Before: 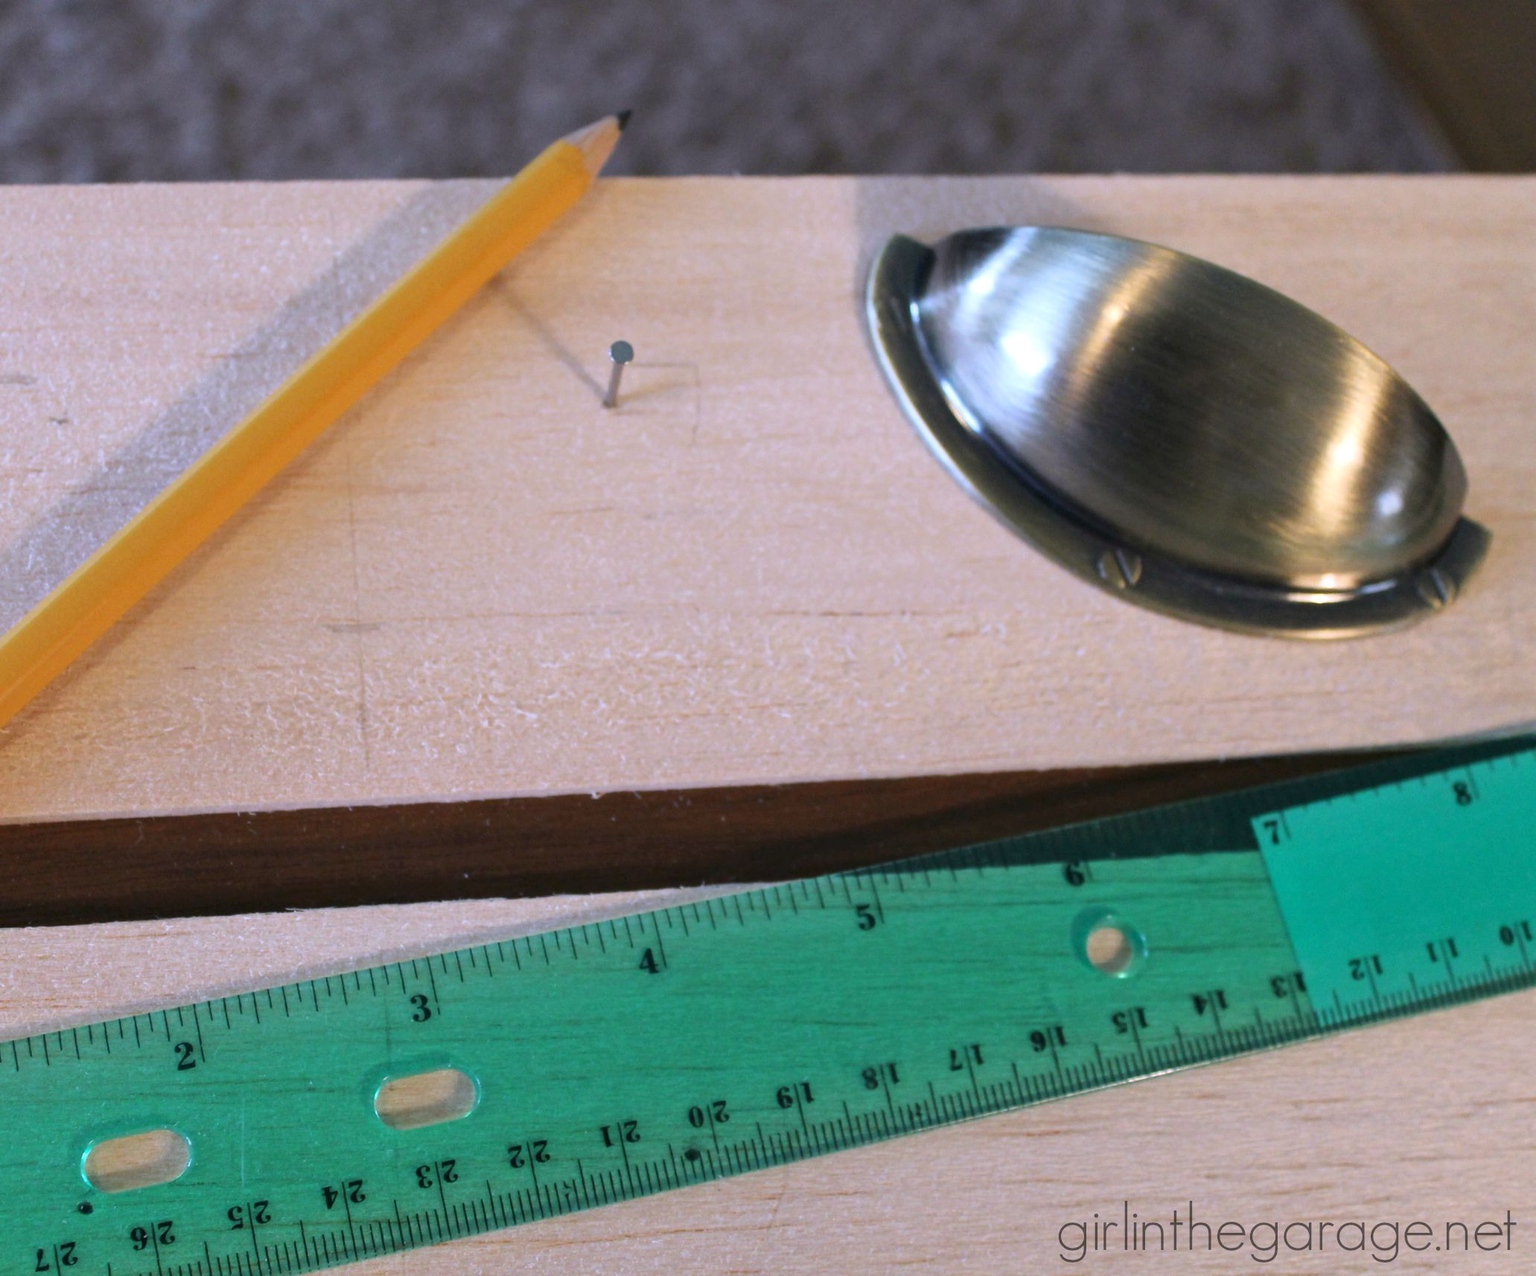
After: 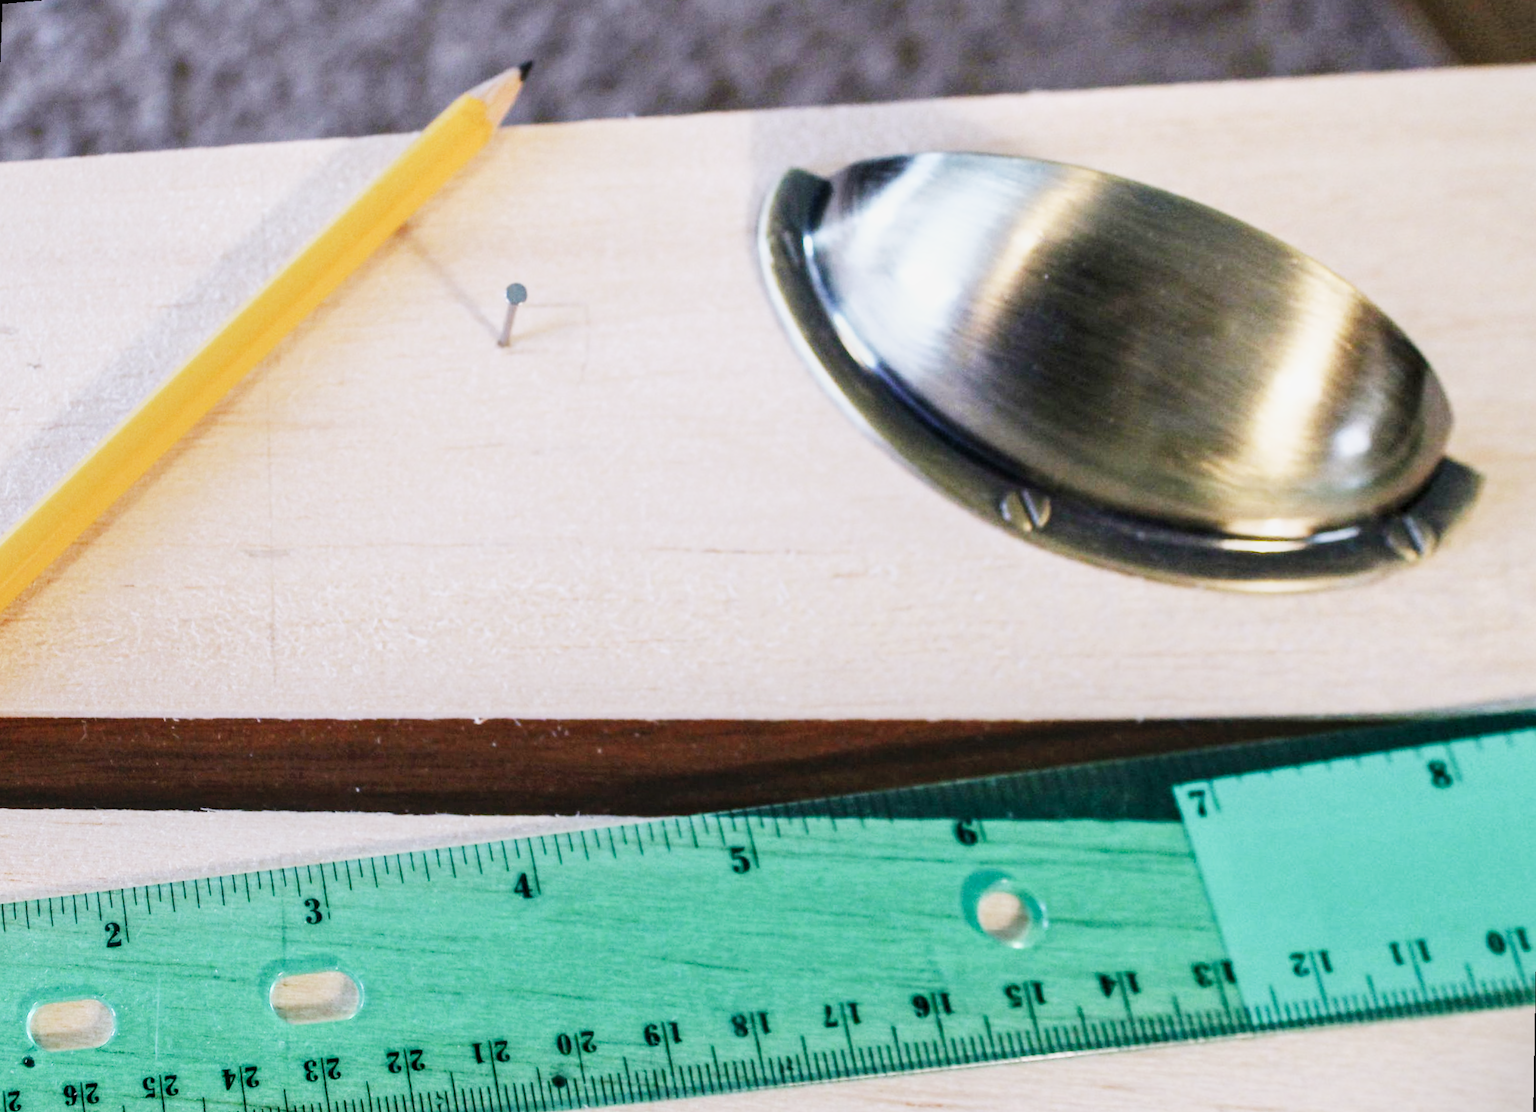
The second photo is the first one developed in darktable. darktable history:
sigmoid: contrast 1.7, skew -0.2, preserve hue 0%, red attenuation 0.1, red rotation 0.035, green attenuation 0.1, green rotation -0.017, blue attenuation 0.15, blue rotation -0.052, base primaries Rec2020
exposure: black level correction 0, exposure 1.2 EV, compensate highlight preservation false
rotate and perspective: rotation 1.69°, lens shift (vertical) -0.023, lens shift (horizontal) -0.291, crop left 0.025, crop right 0.988, crop top 0.092, crop bottom 0.842
white balance: emerald 1
local contrast: on, module defaults
